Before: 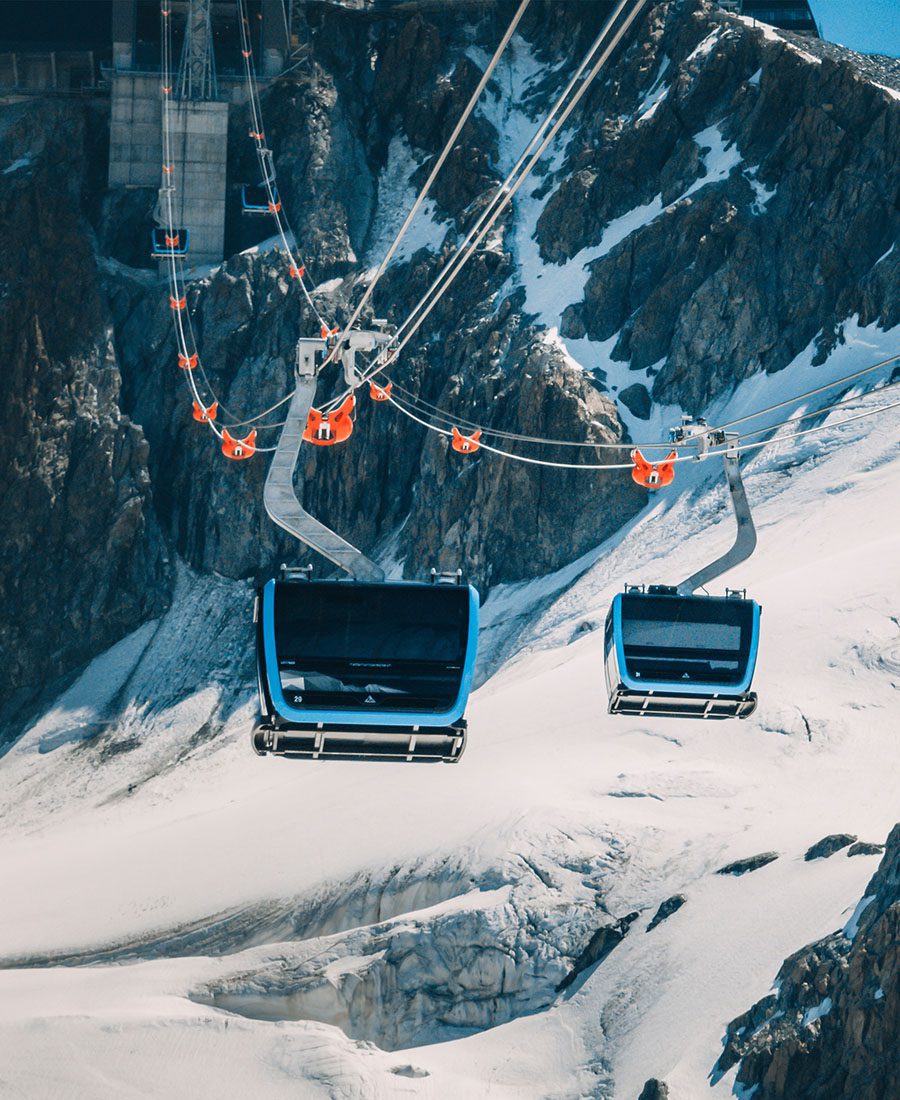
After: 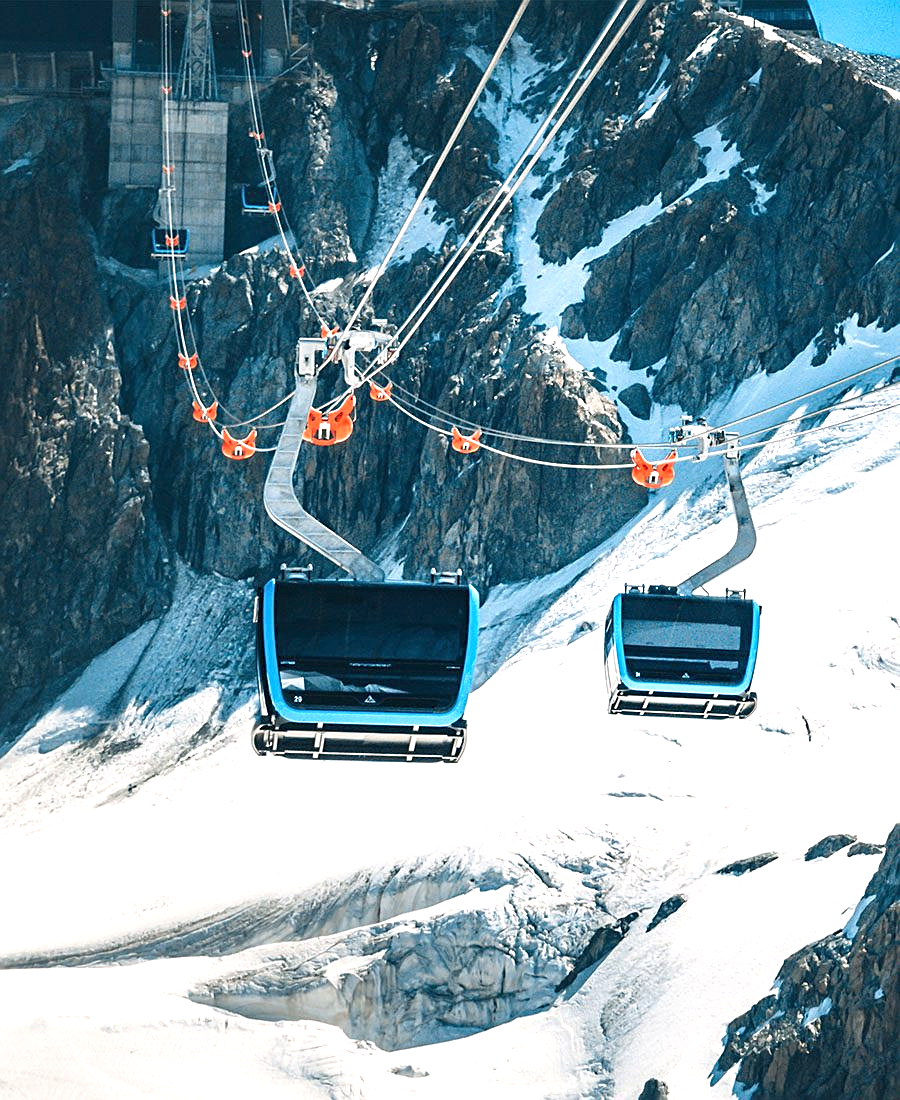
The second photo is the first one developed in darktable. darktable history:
sharpen: on, module defaults
exposure: exposure 0.785 EV, compensate highlight preservation false
